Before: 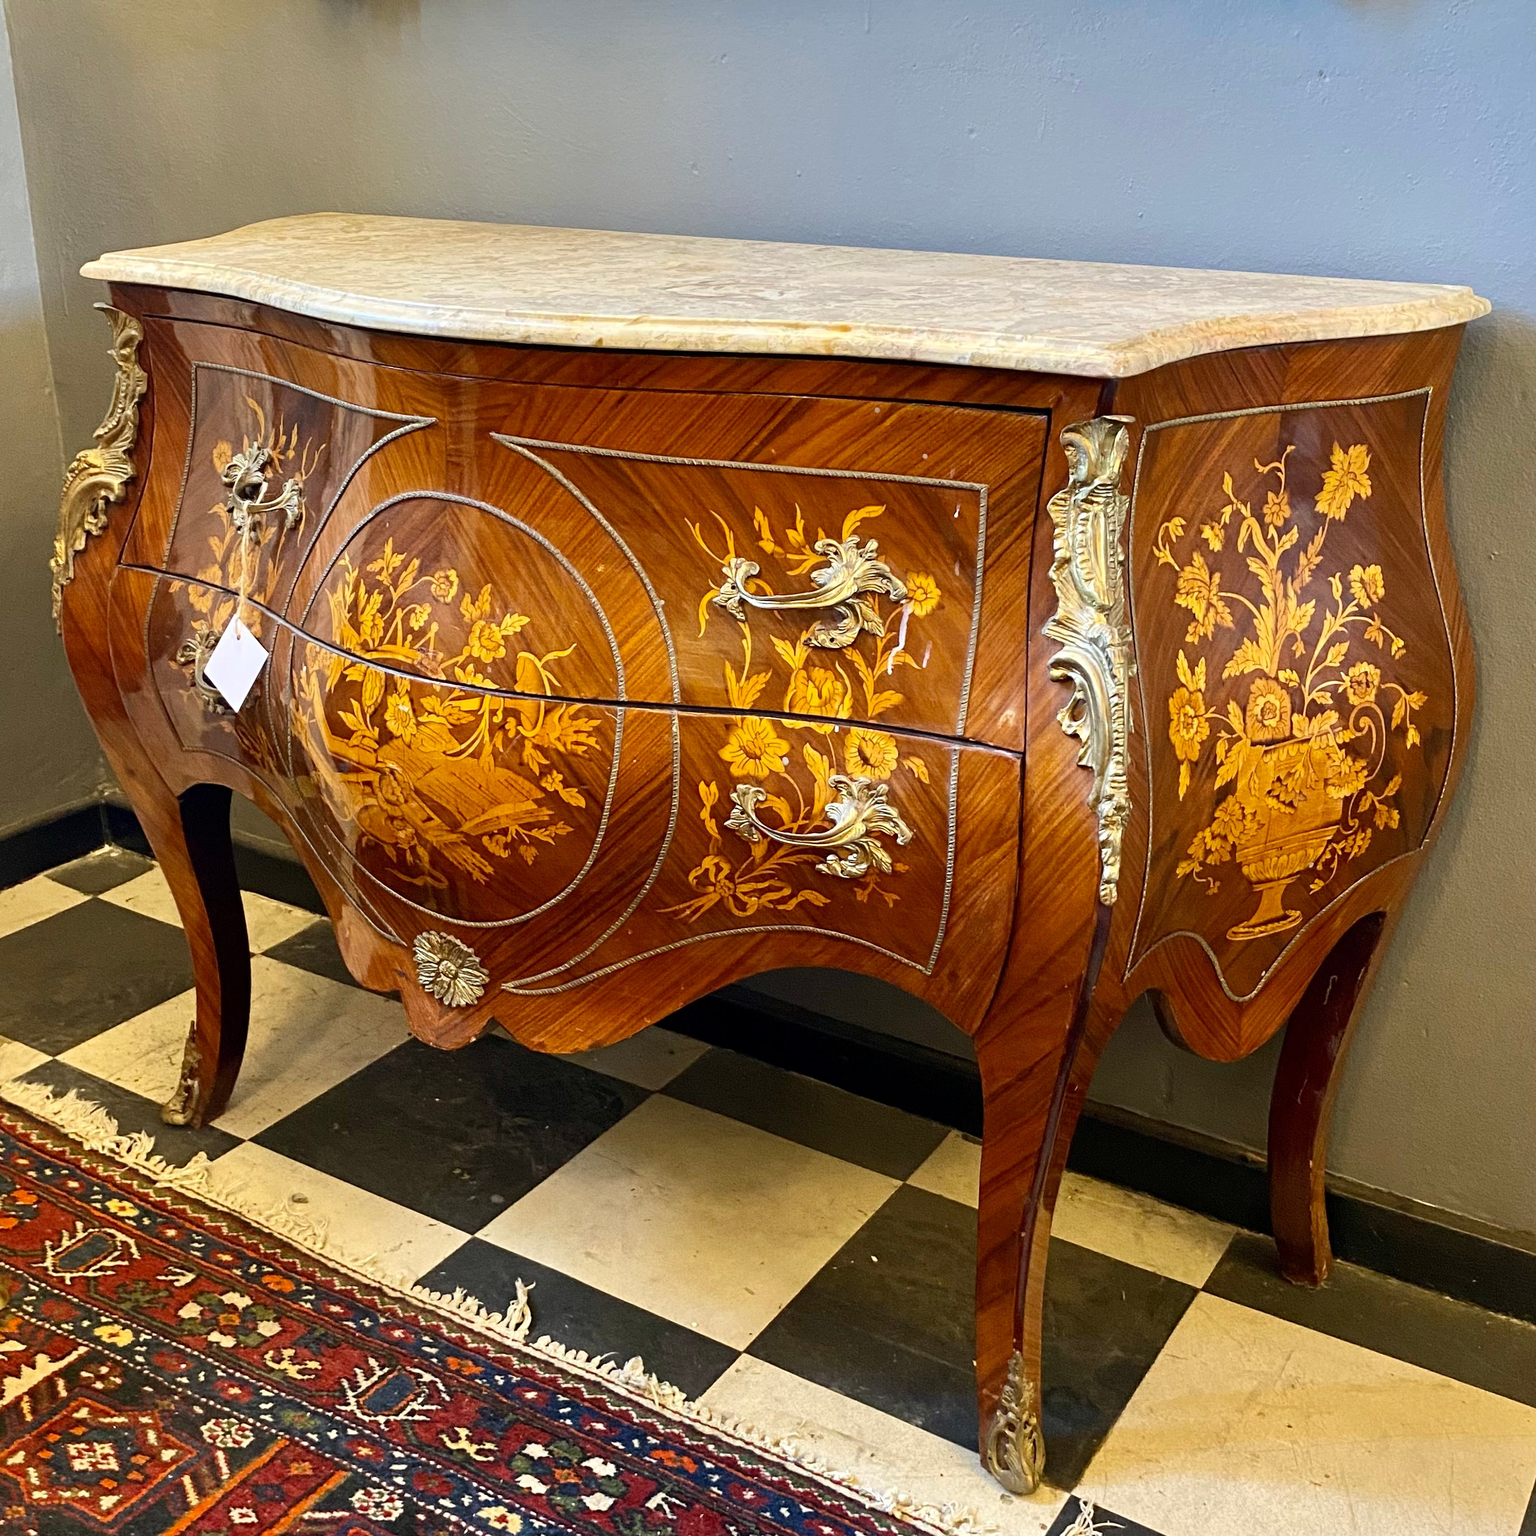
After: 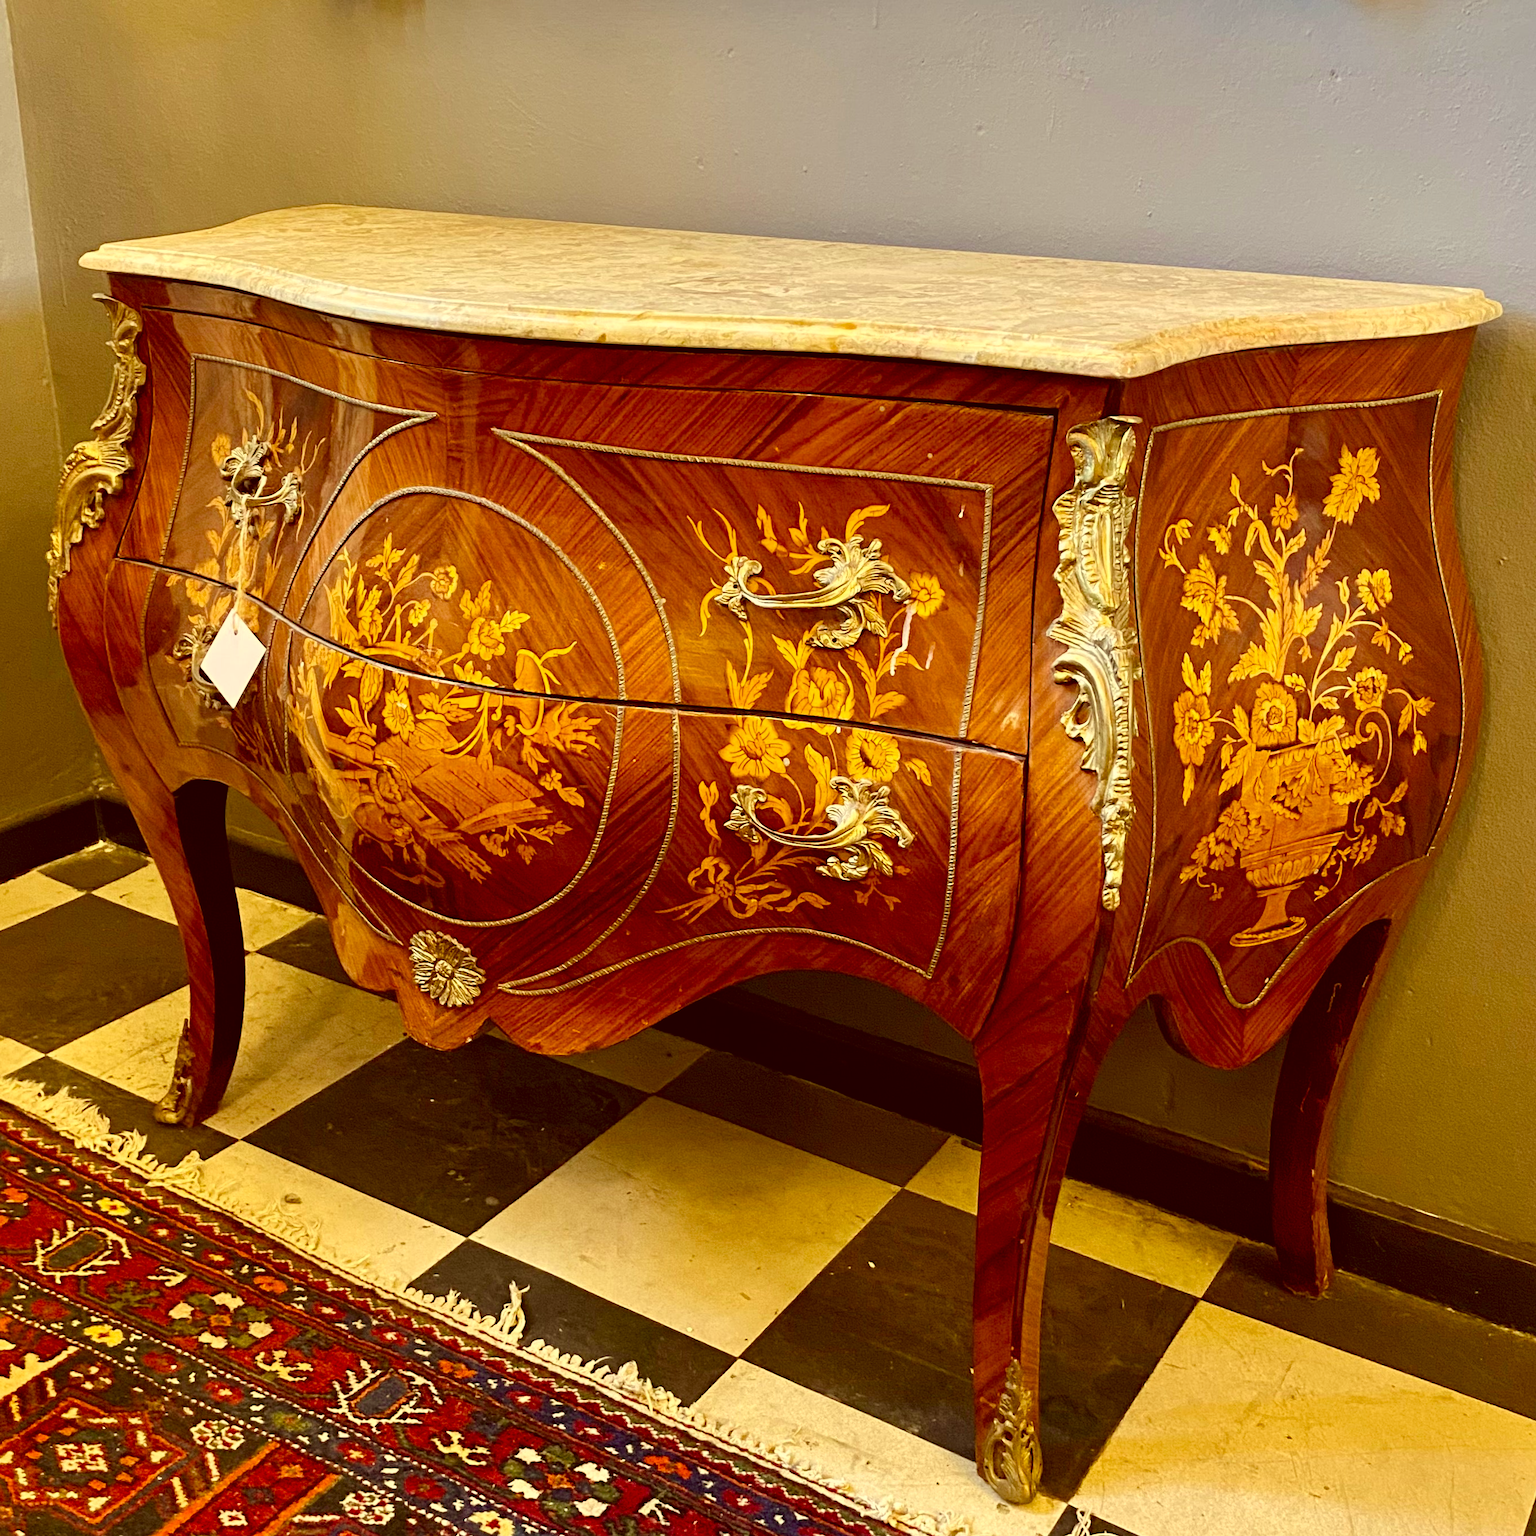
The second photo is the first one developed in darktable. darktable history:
color correction: highlights a* 1.12, highlights b* 24.26, shadows a* 15.58, shadows b* 24.26
color balance rgb: perceptual saturation grading › global saturation 20%, perceptual saturation grading › highlights -25%, perceptual saturation grading › shadows 25%
crop and rotate: angle -0.5°
